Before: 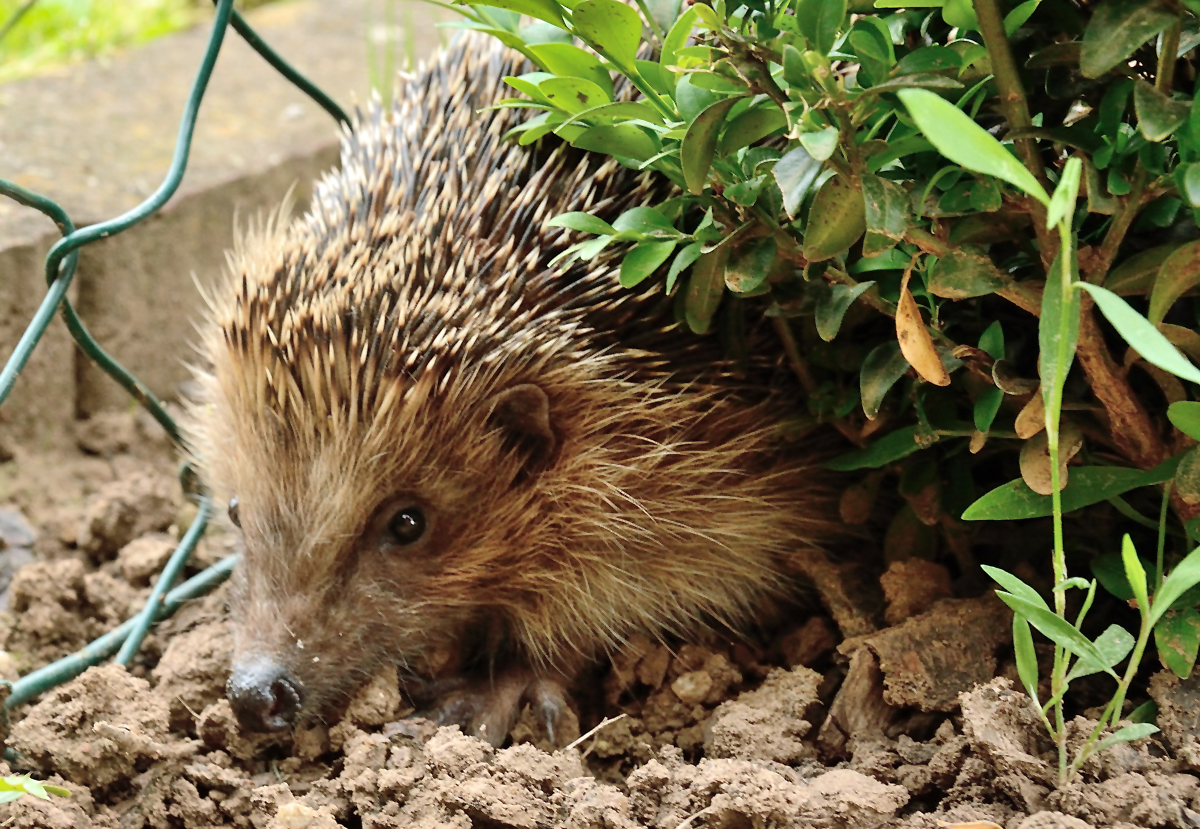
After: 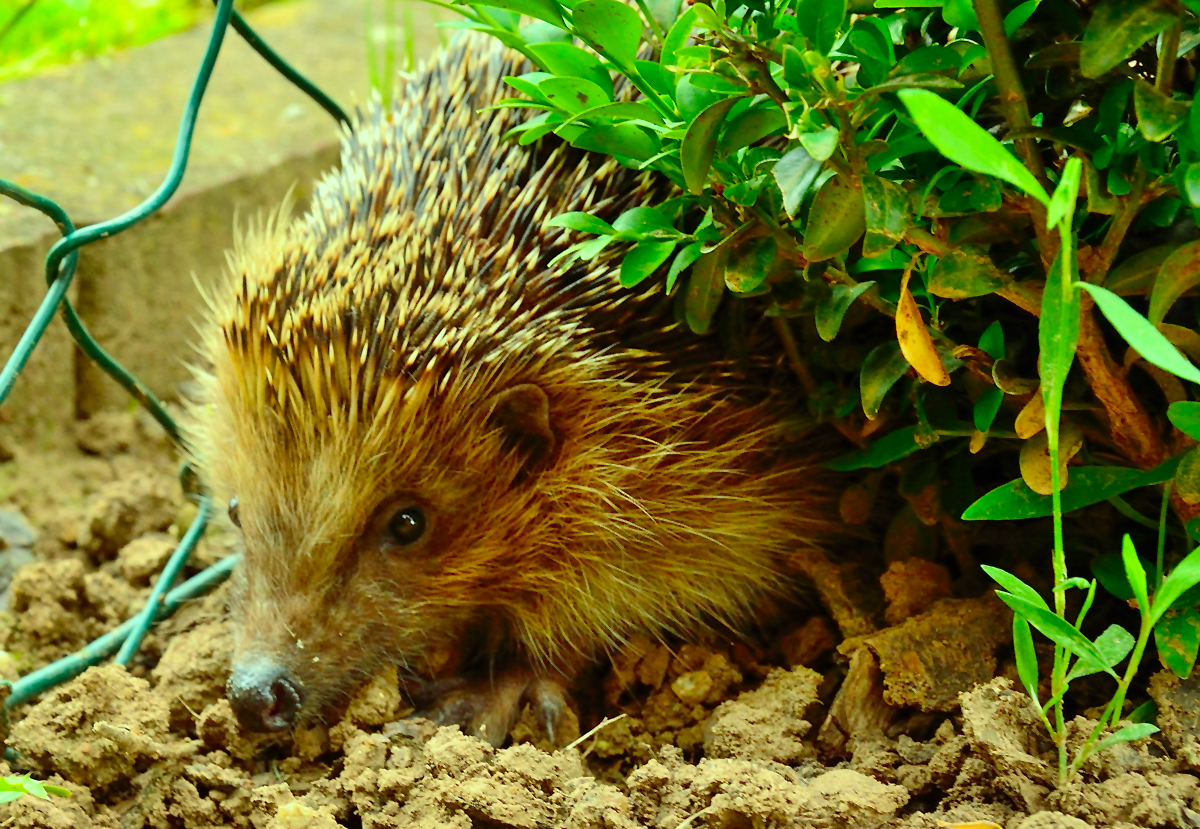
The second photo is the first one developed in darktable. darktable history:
color correction: highlights a* -11.08, highlights b* 9.92, saturation 1.71
